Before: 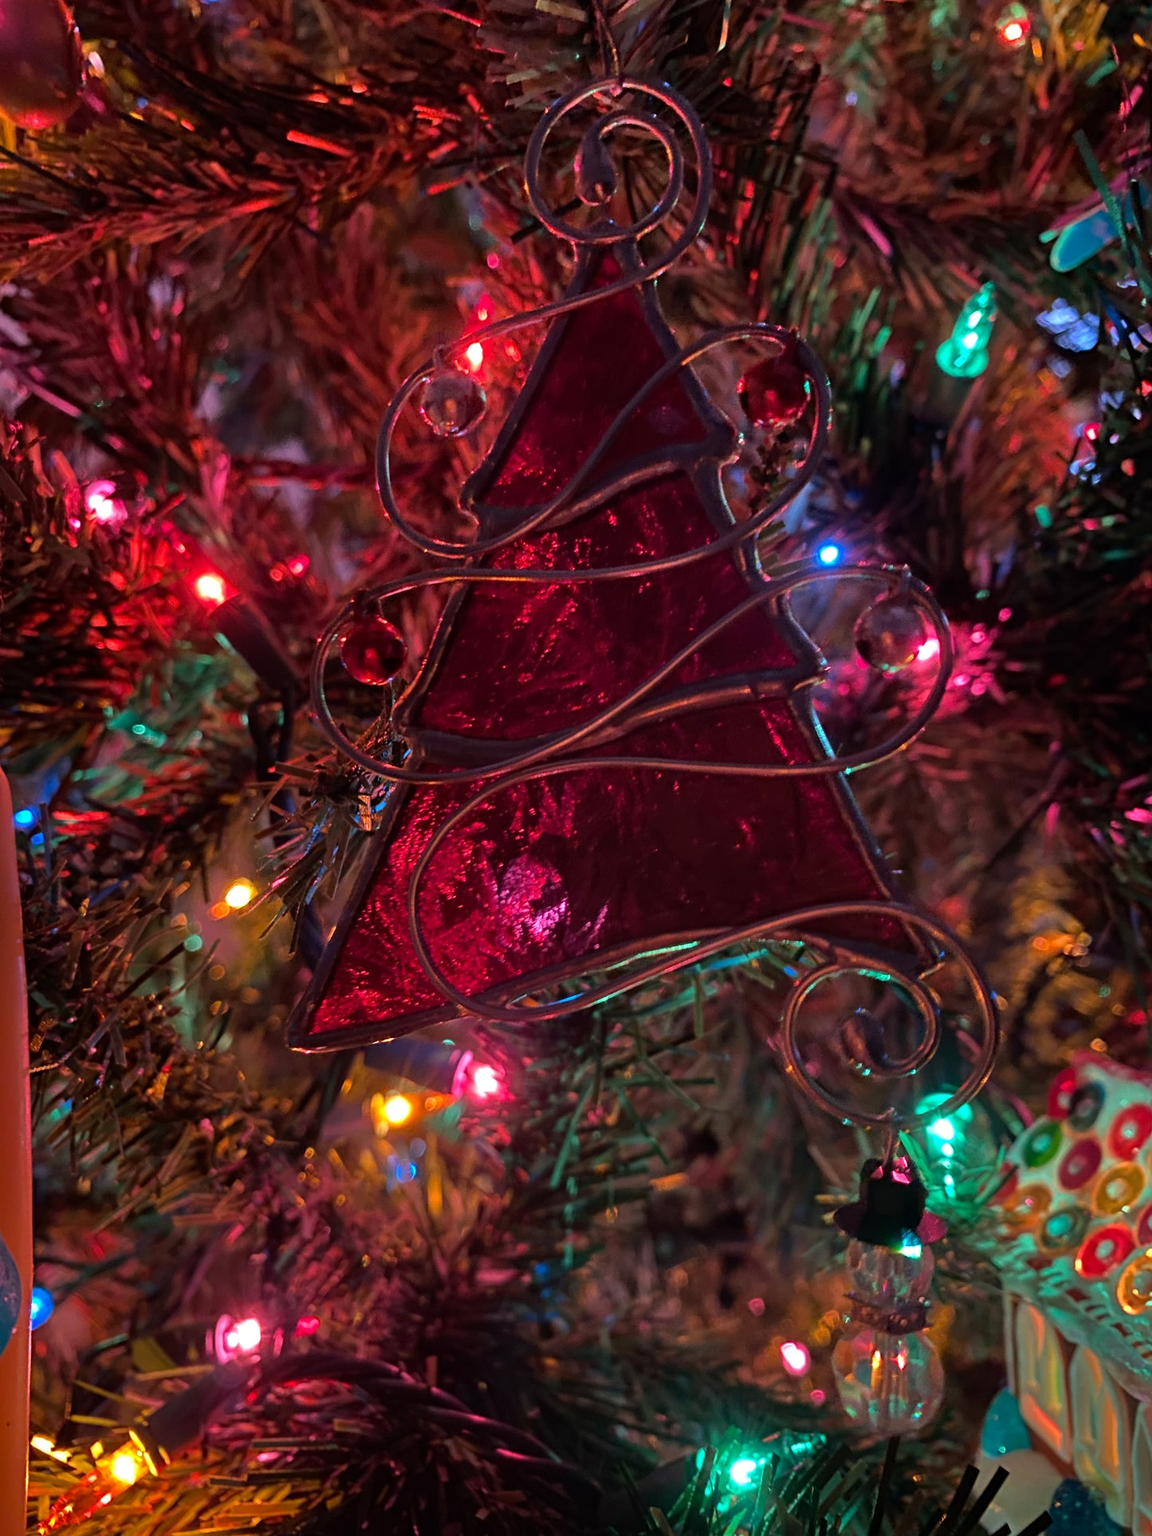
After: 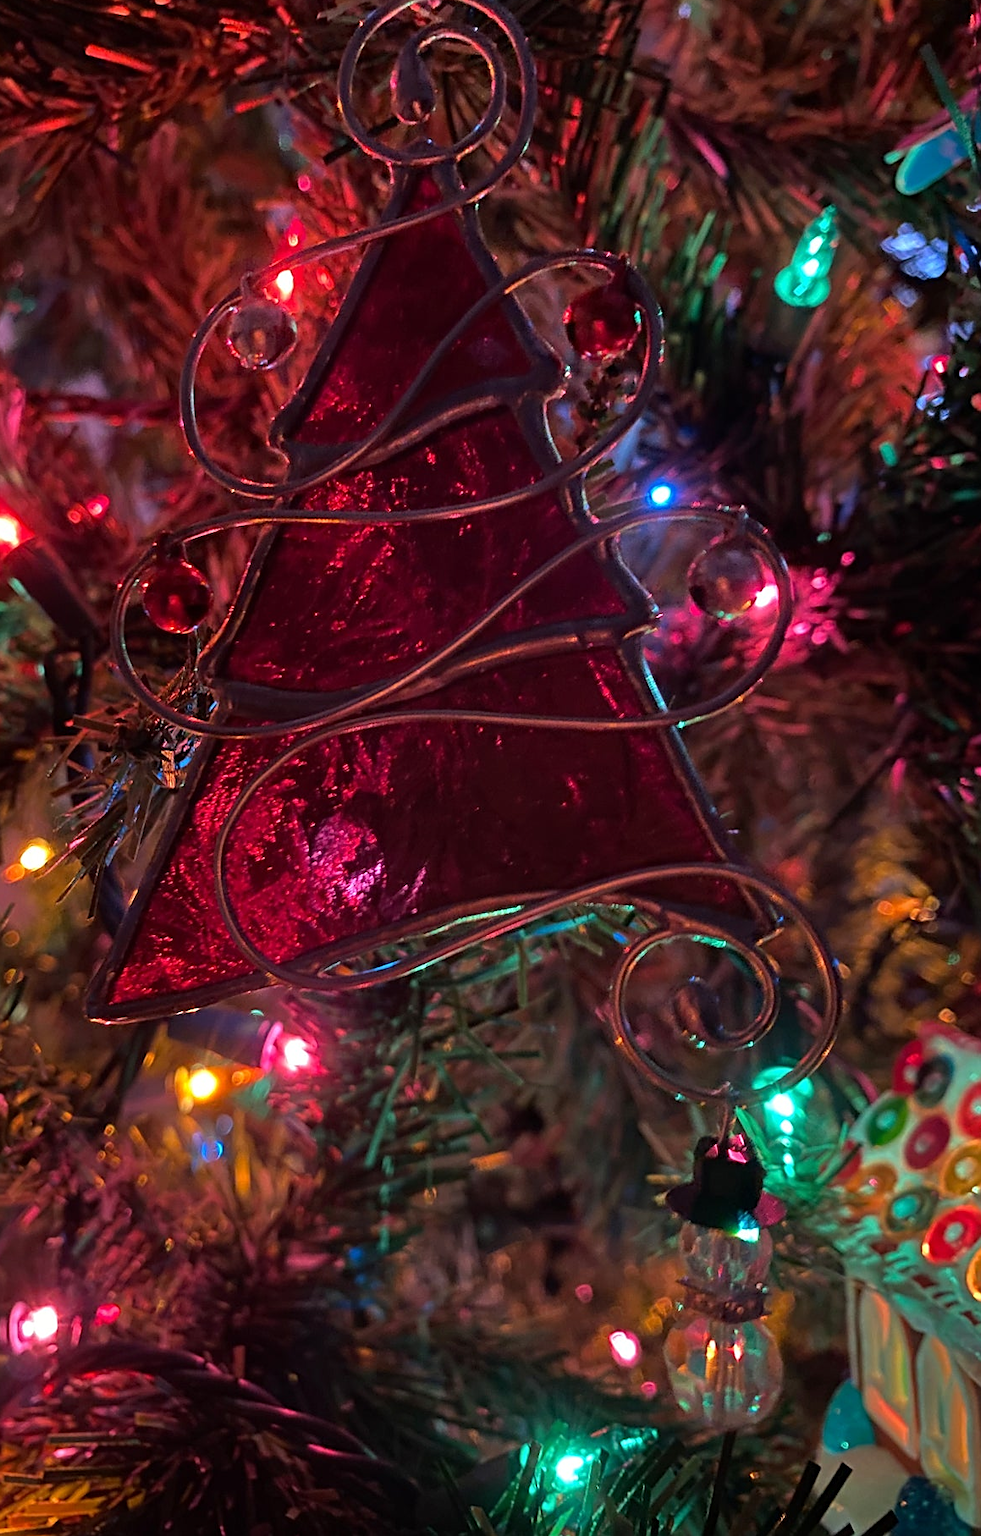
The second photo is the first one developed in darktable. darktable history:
crop and rotate: left 17.959%, top 5.771%, right 1.742%
sharpen: radius 1.864, amount 0.398, threshold 1.271
